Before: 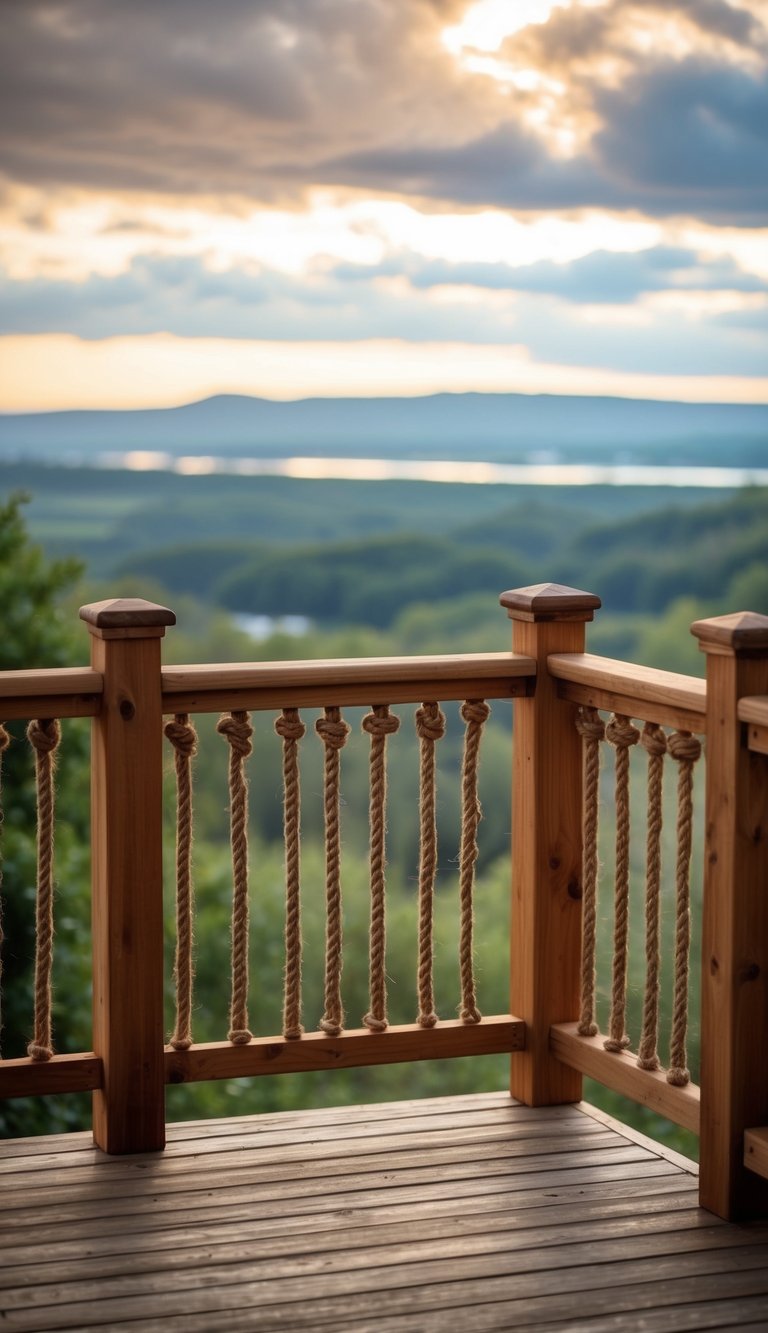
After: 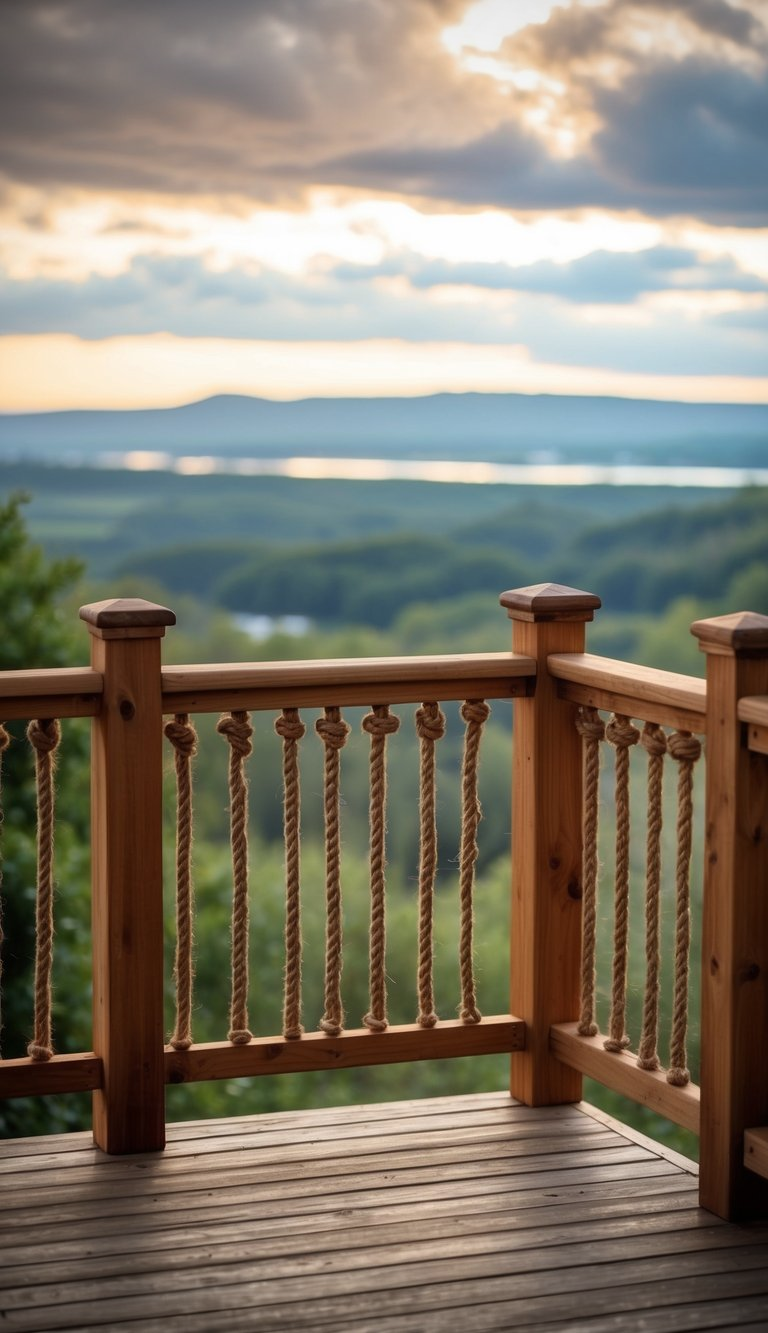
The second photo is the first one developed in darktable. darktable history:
vignetting: fall-off radius 60.37%, unbound false
